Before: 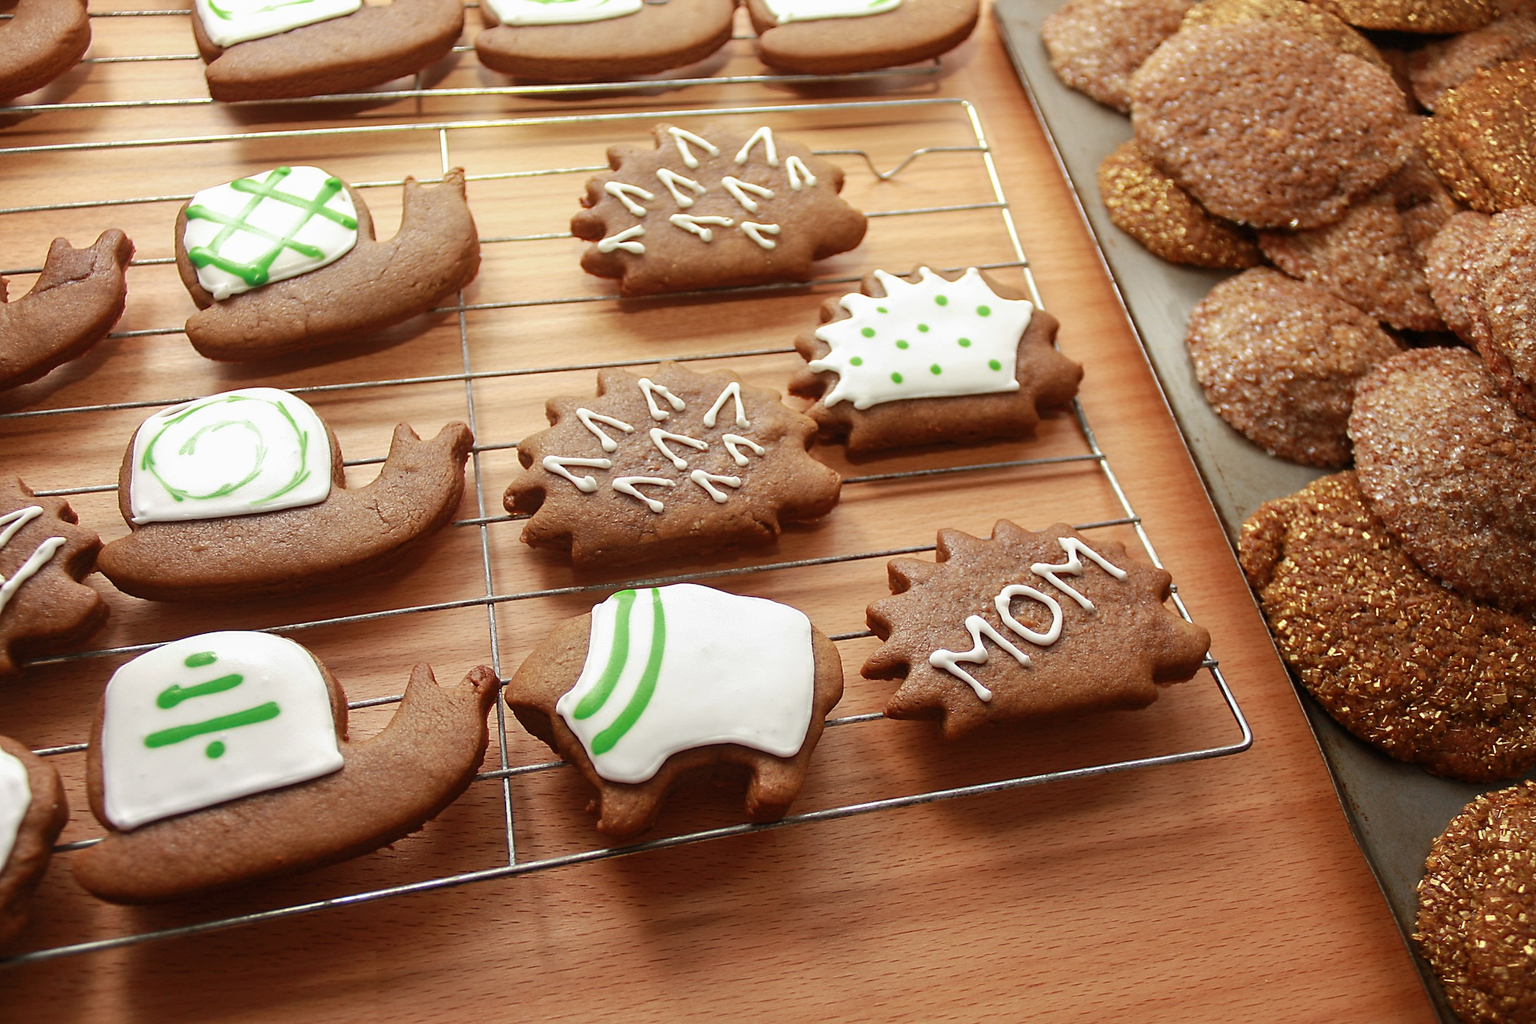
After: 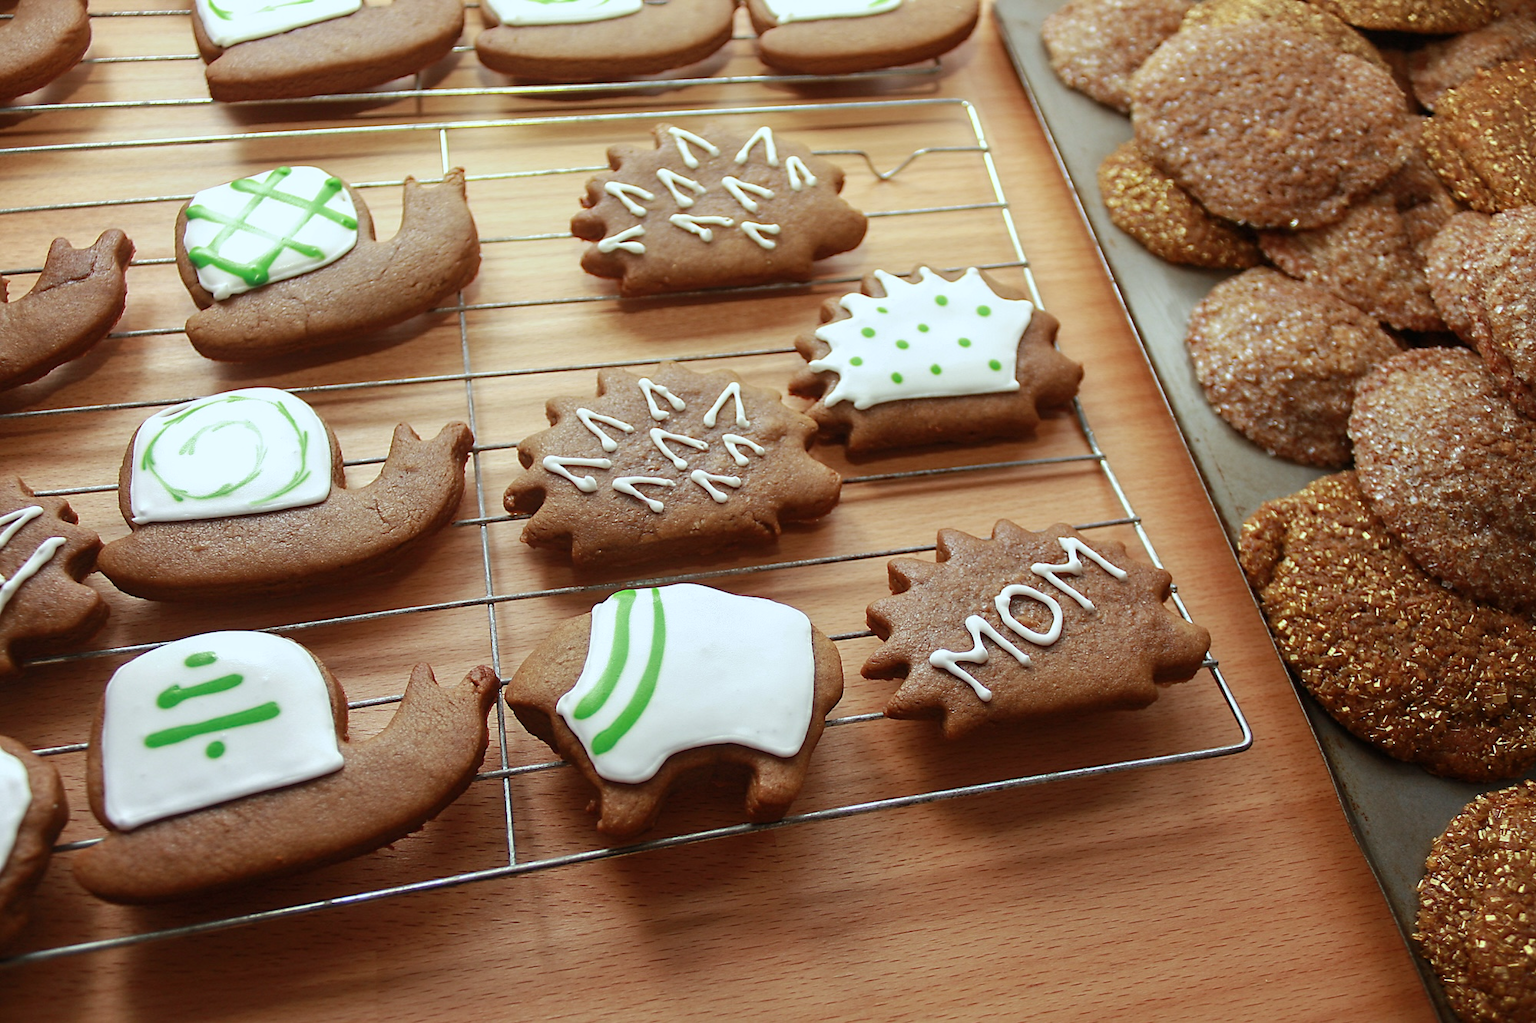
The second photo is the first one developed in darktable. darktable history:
white balance: red 0.925, blue 1.046
tone equalizer: on, module defaults
